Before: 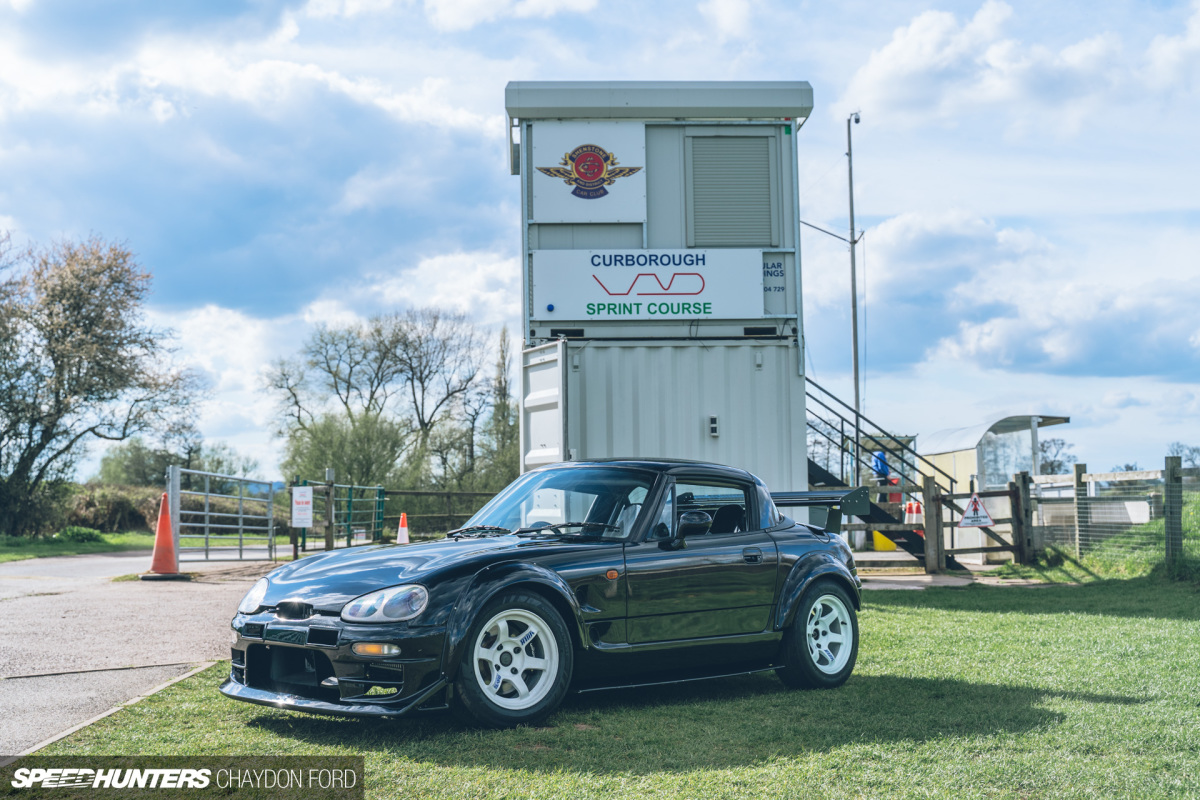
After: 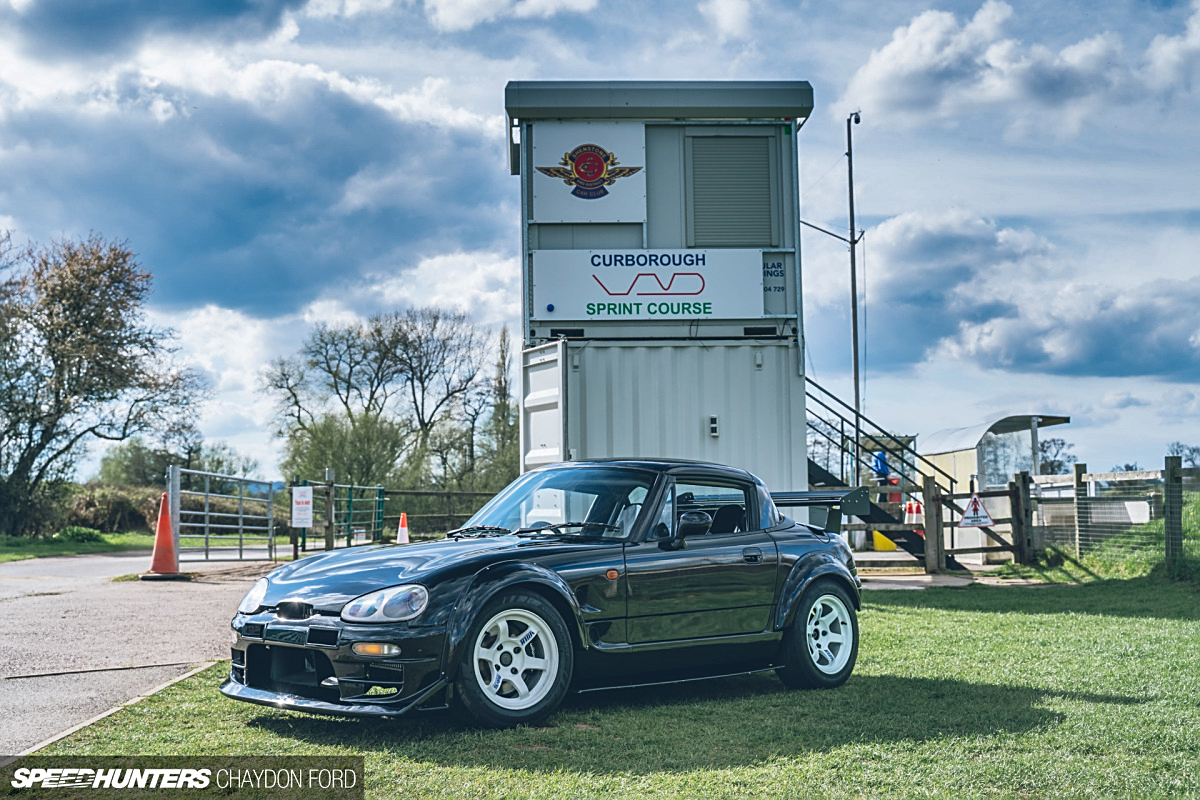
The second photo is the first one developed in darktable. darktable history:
shadows and highlights: radius 108.81, shadows 40.9, highlights -71.64, low approximation 0.01, soften with gaussian
sharpen: on, module defaults
